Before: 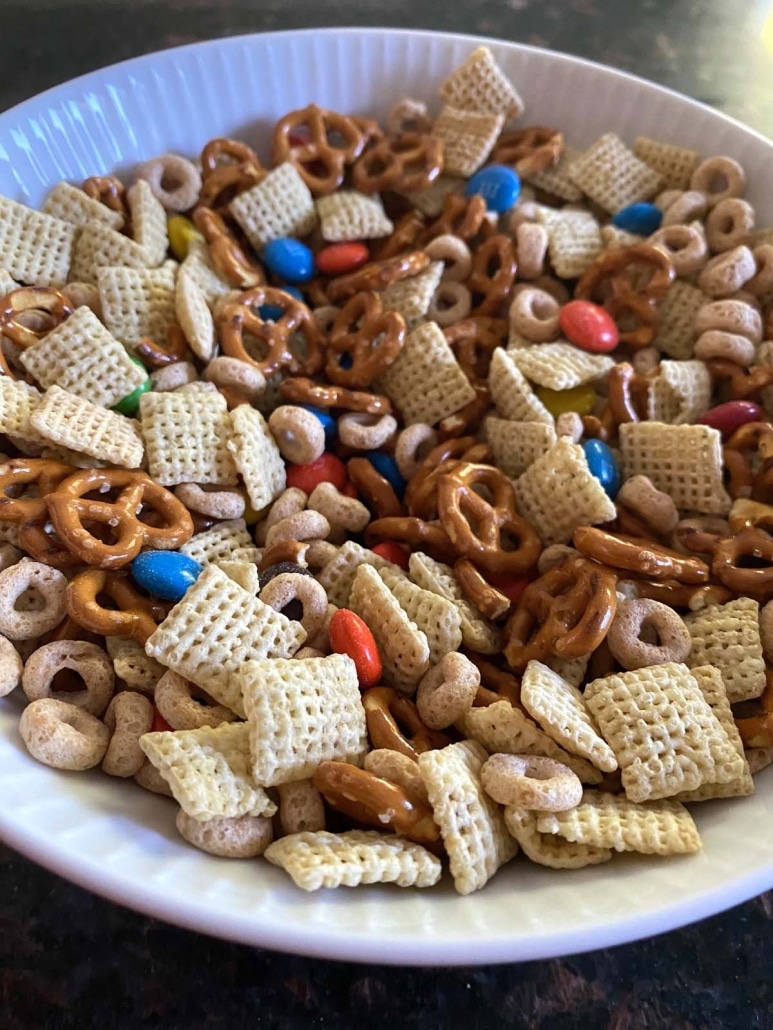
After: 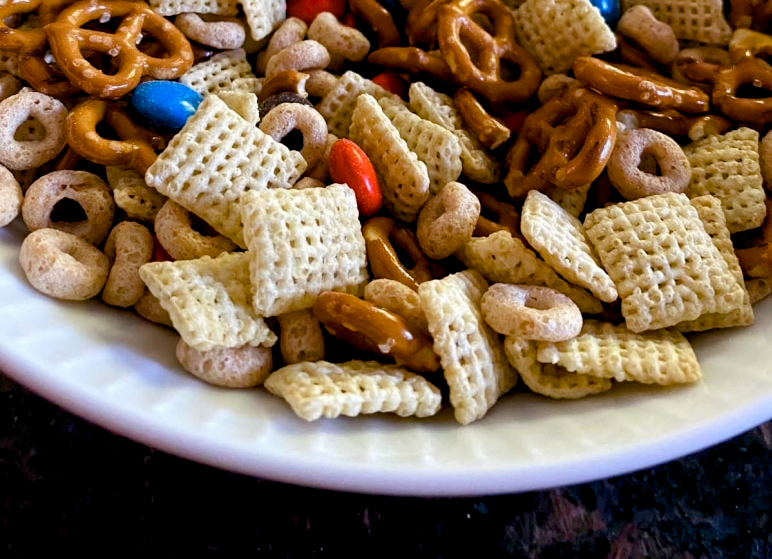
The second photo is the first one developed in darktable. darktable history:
crop and rotate: top 45.717%, right 0.018%
color balance rgb: global offset › luminance -0.863%, linear chroma grading › global chroma 0.658%, perceptual saturation grading › global saturation 26.41%, perceptual saturation grading › highlights -28.002%, perceptual saturation grading › mid-tones 15.463%, perceptual saturation grading › shadows 32.856%
color correction: highlights b* 0.06, saturation 0.988
